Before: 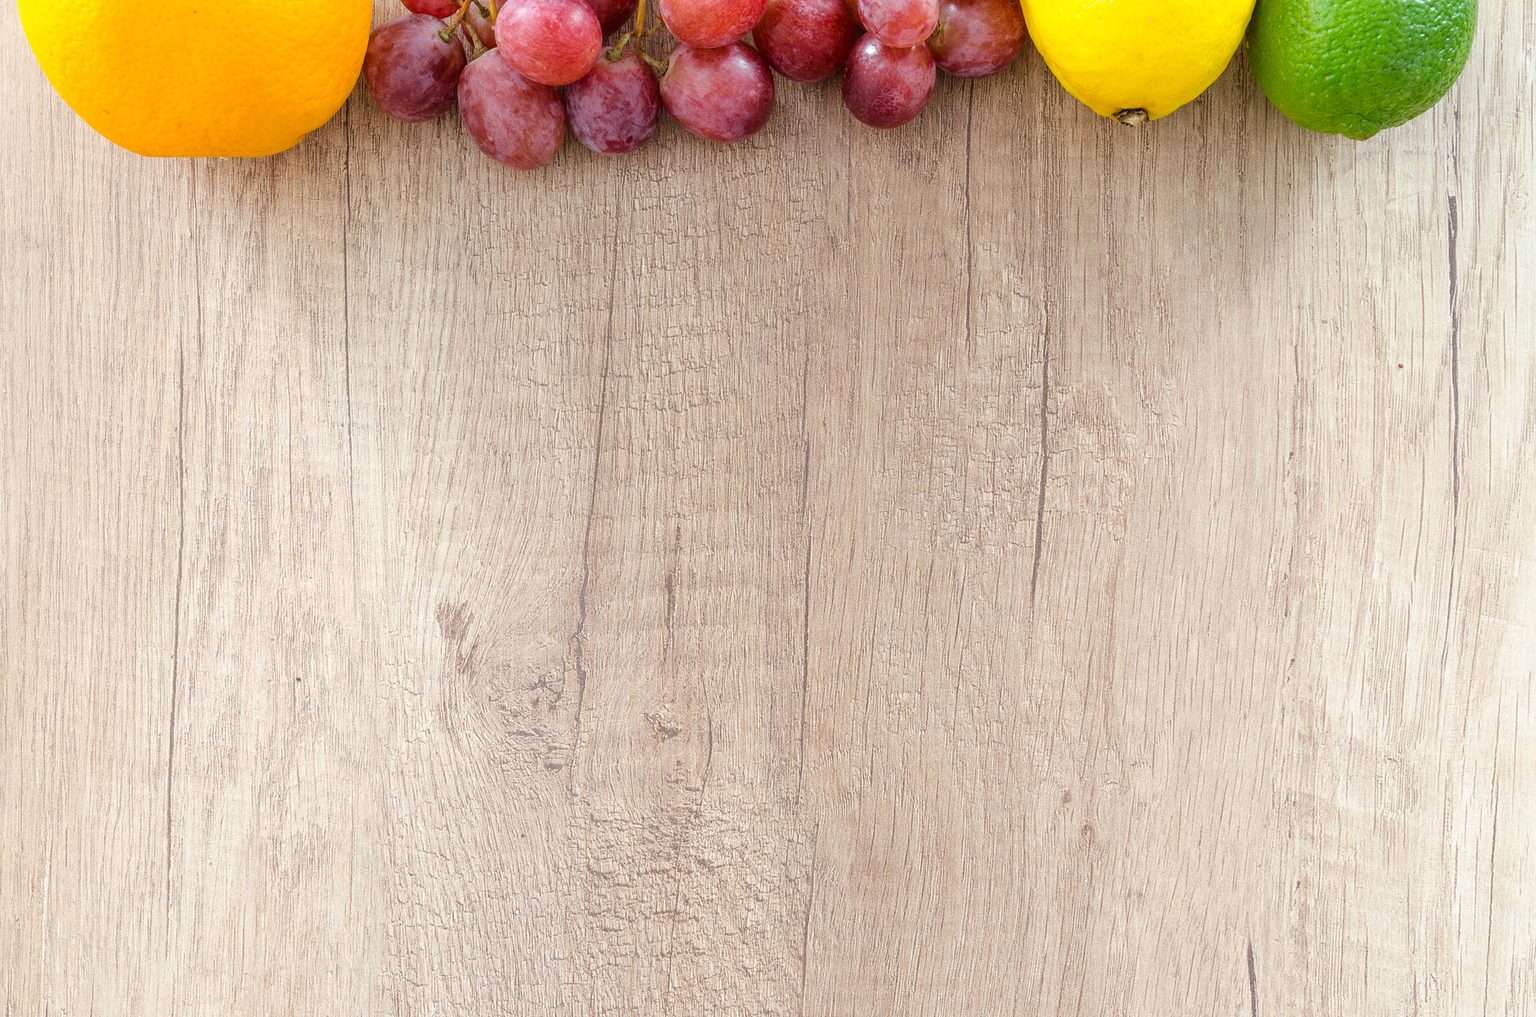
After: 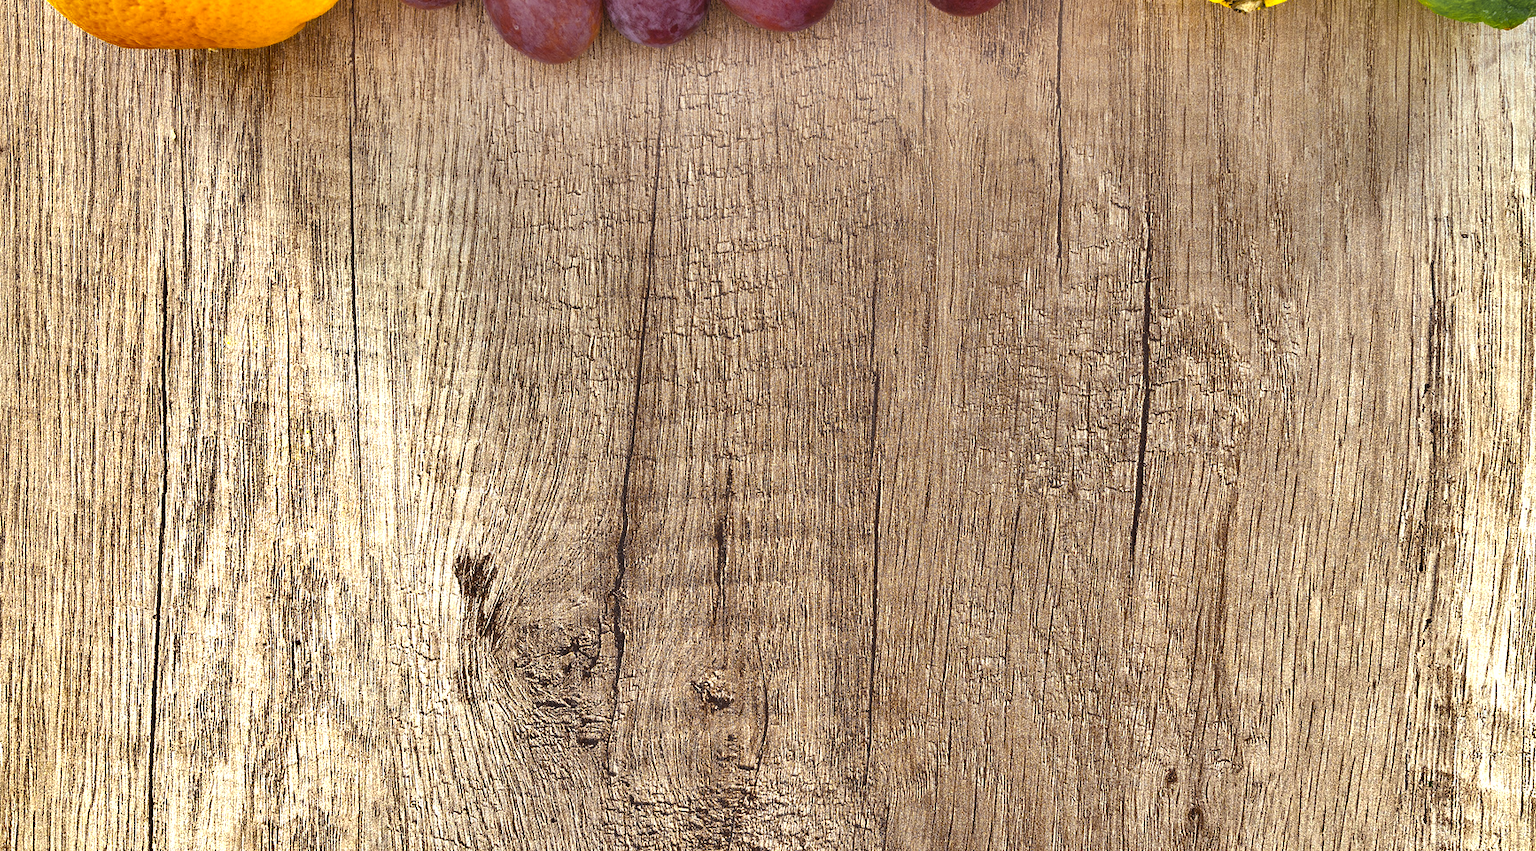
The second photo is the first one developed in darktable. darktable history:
crop and rotate: left 2.425%, top 11.305%, right 9.6%, bottom 15.08%
contrast brightness saturation: brightness 0.09, saturation 0.19
shadows and highlights: shadows 20.91, highlights -82.73, soften with gaussian
tone equalizer: on, module defaults
exposure: exposure 0.207 EV, compensate highlight preservation false
color zones: curves: ch0 [(0.004, 0.306) (0.107, 0.448) (0.252, 0.656) (0.41, 0.398) (0.595, 0.515) (0.768, 0.628)]; ch1 [(0.07, 0.323) (0.151, 0.452) (0.252, 0.608) (0.346, 0.221) (0.463, 0.189) (0.61, 0.368) (0.735, 0.395) (0.921, 0.412)]; ch2 [(0, 0.476) (0.132, 0.512) (0.243, 0.512) (0.397, 0.48) (0.522, 0.376) (0.634, 0.536) (0.761, 0.46)]
